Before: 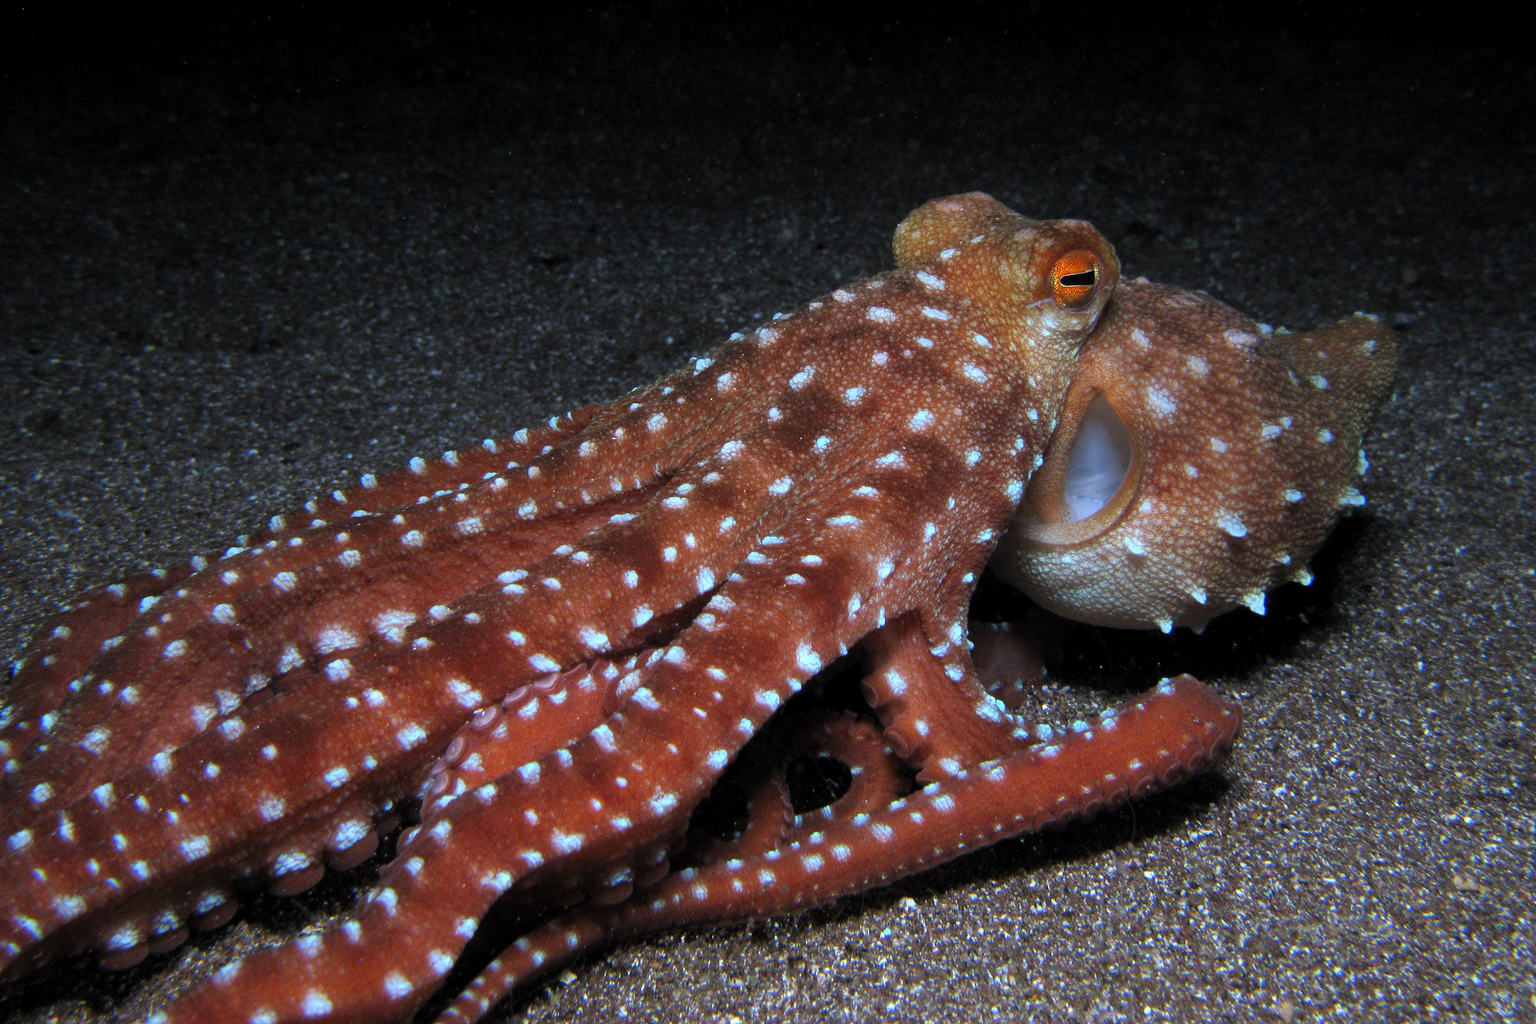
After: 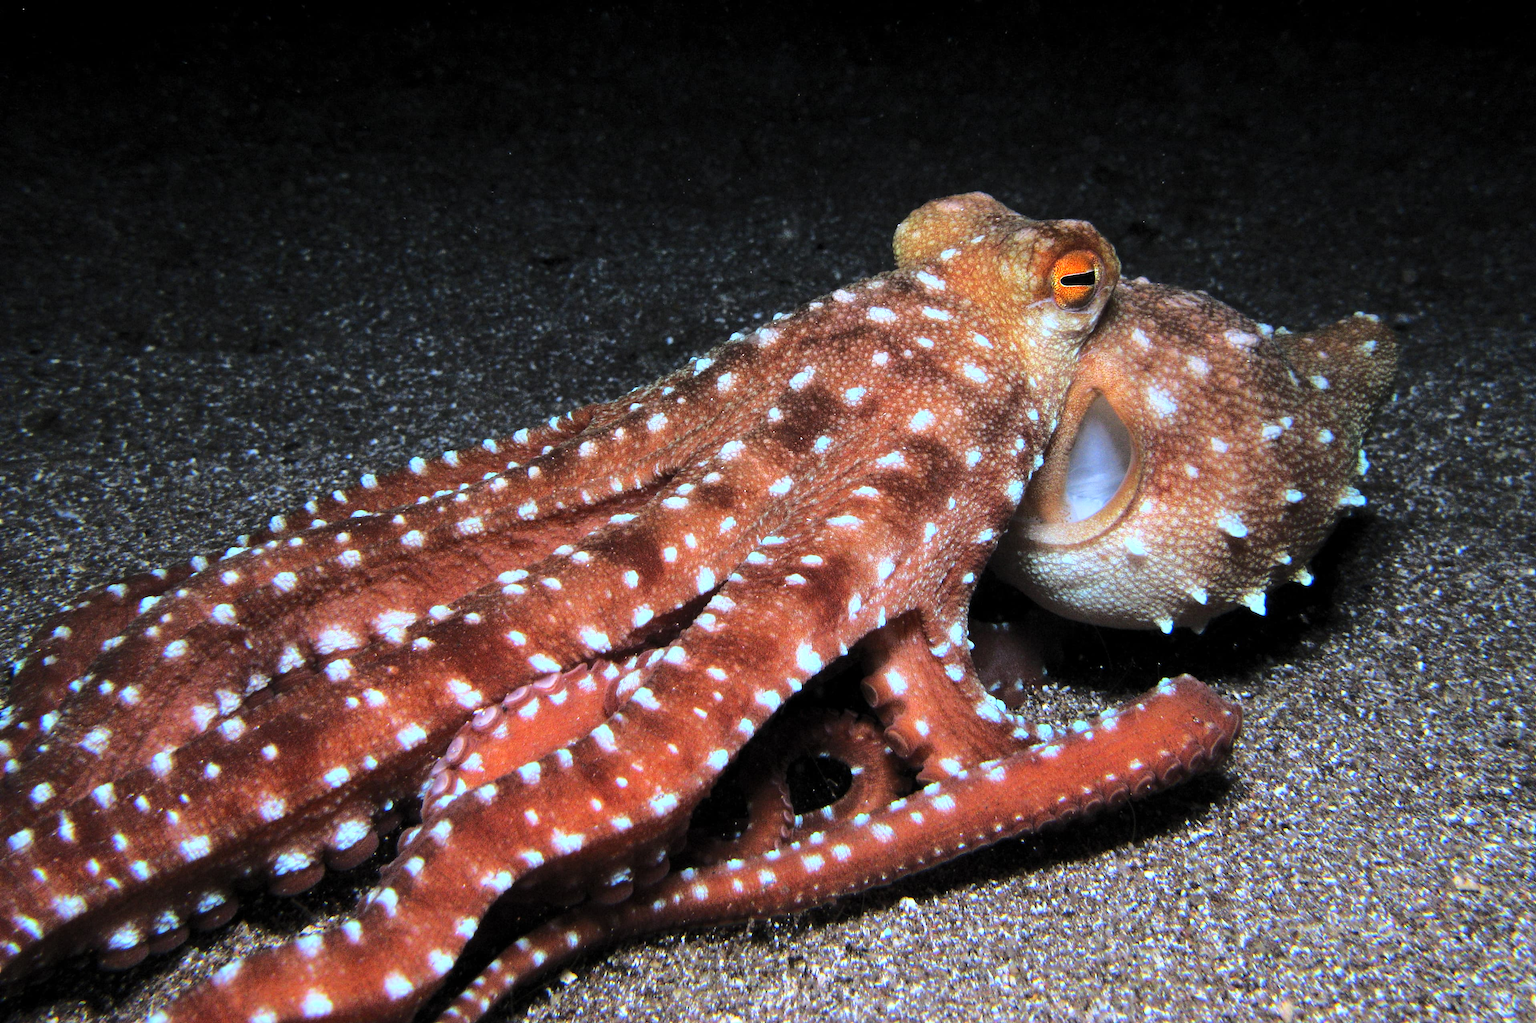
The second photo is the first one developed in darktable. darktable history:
shadows and highlights: shadows 12.14, white point adjustment 1.17, highlights -1.66, highlights color adjustment 0.079%, soften with gaussian
base curve: curves: ch0 [(0, 0) (0.032, 0.037) (0.105, 0.228) (0.435, 0.76) (0.856, 0.983) (1, 1)]
